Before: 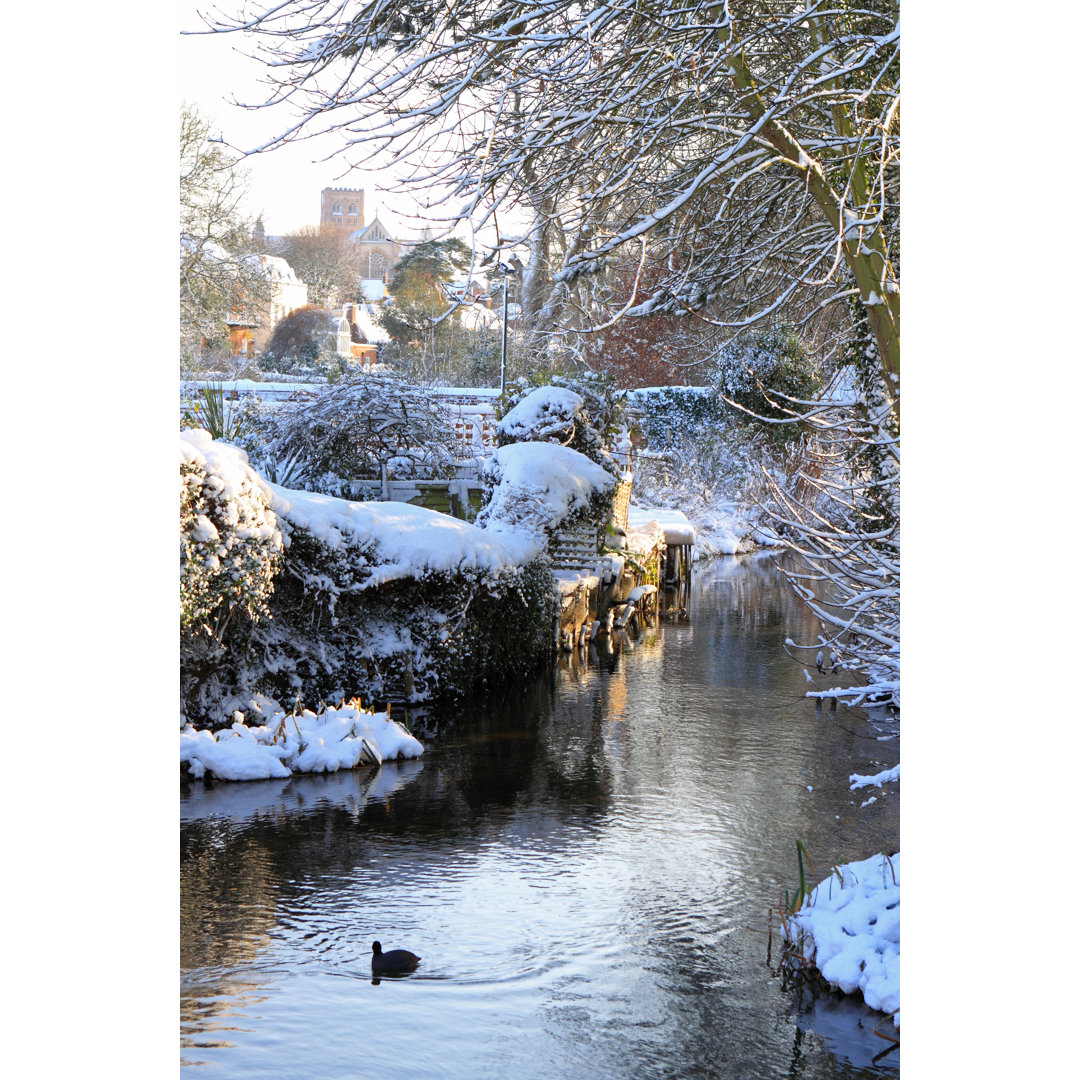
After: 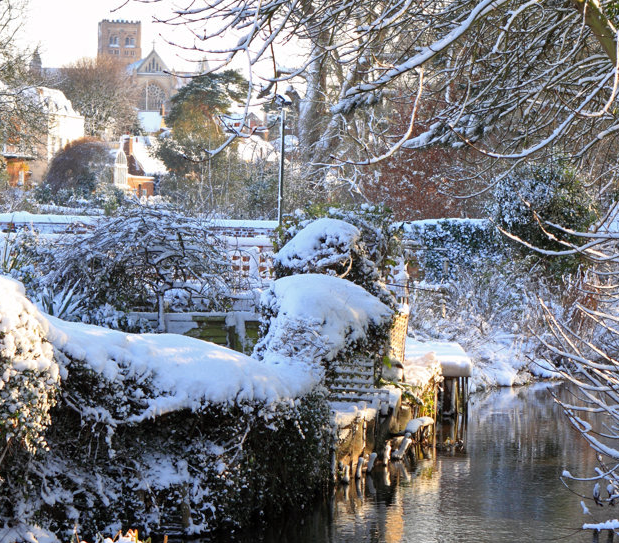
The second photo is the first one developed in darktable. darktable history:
shadows and highlights: soften with gaussian
crop: left 20.699%, top 15.64%, right 21.9%, bottom 34.066%
